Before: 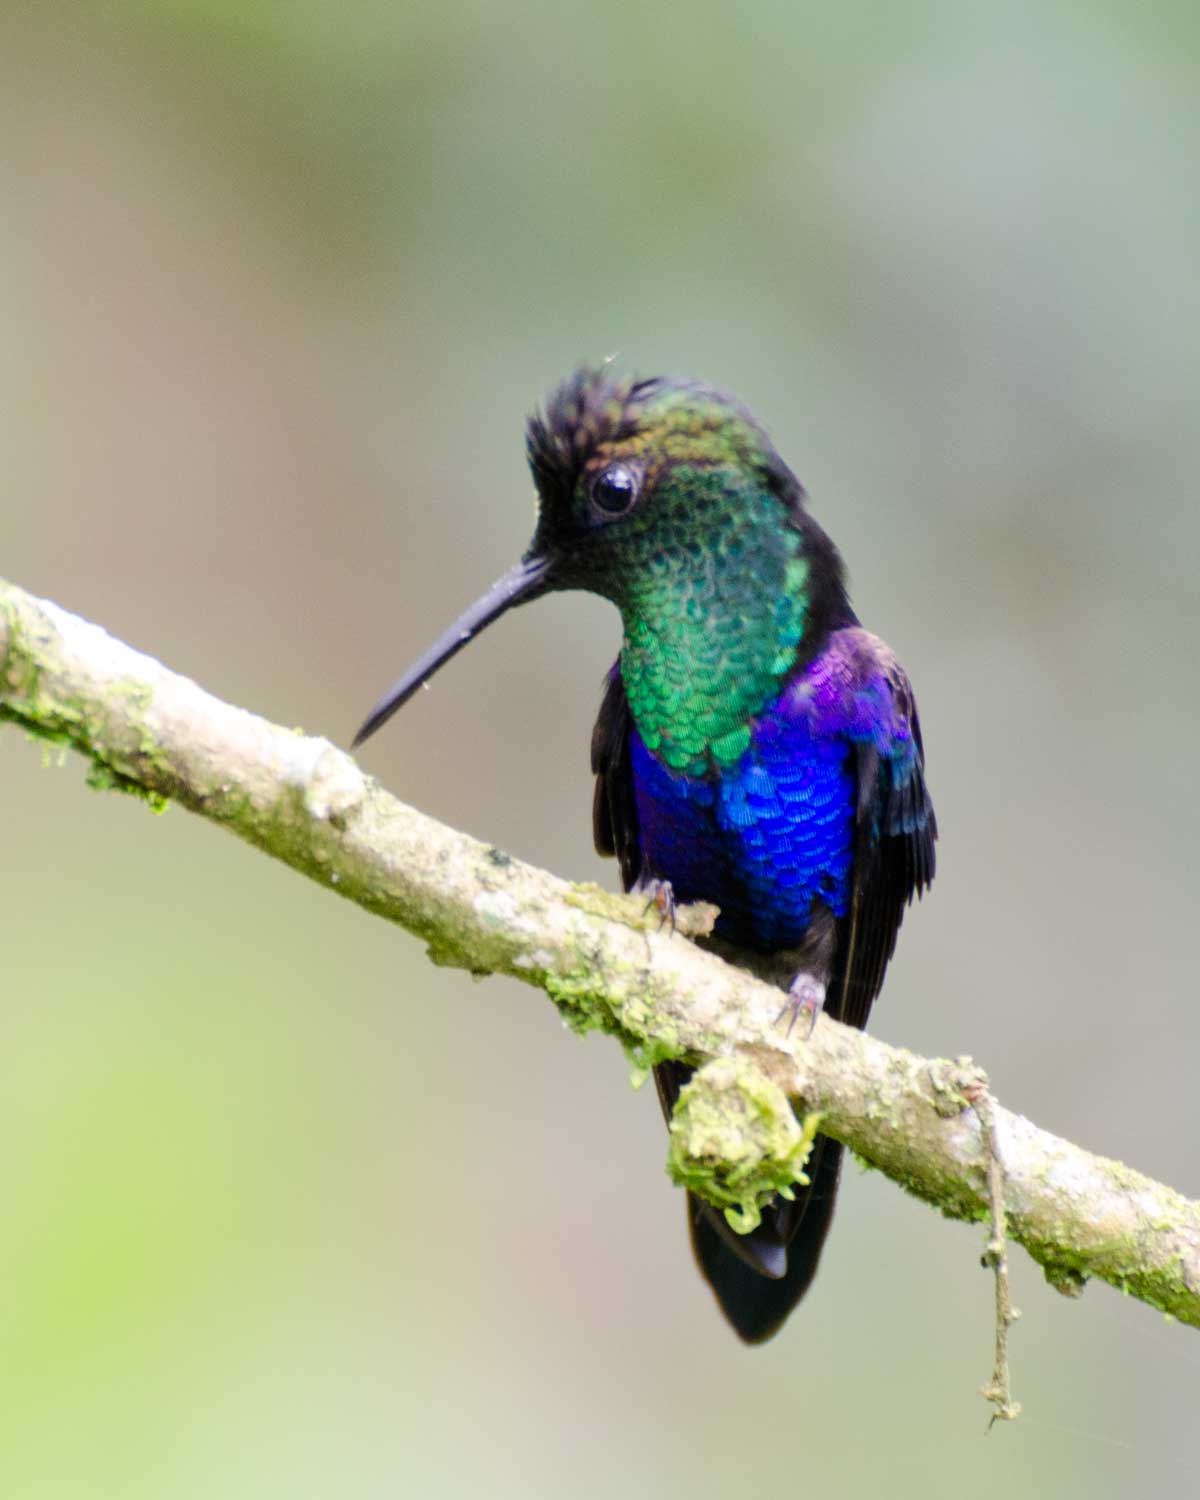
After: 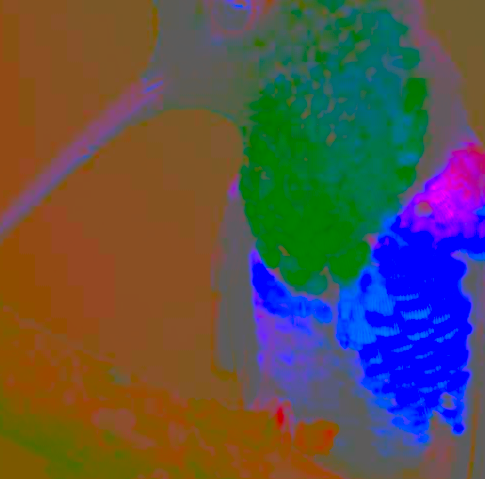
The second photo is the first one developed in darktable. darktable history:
crop: left 31.751%, top 32.172%, right 27.8%, bottom 35.83%
contrast brightness saturation: contrast -0.99, brightness -0.17, saturation 0.75
local contrast: highlights 25%, detail 150%
tone equalizer: -8 EV -0.75 EV, -7 EV -0.7 EV, -6 EV -0.6 EV, -5 EV -0.4 EV, -3 EV 0.4 EV, -2 EV 0.6 EV, -1 EV 0.7 EV, +0 EV 0.75 EV, edges refinement/feathering 500, mask exposure compensation -1.57 EV, preserve details no
exposure: black level correction 0, exposure 0.7 EV, compensate exposure bias true, compensate highlight preservation false
white balance: red 1.127, blue 0.943
sharpen: on, module defaults
color balance rgb: perceptual saturation grading › global saturation -1%
